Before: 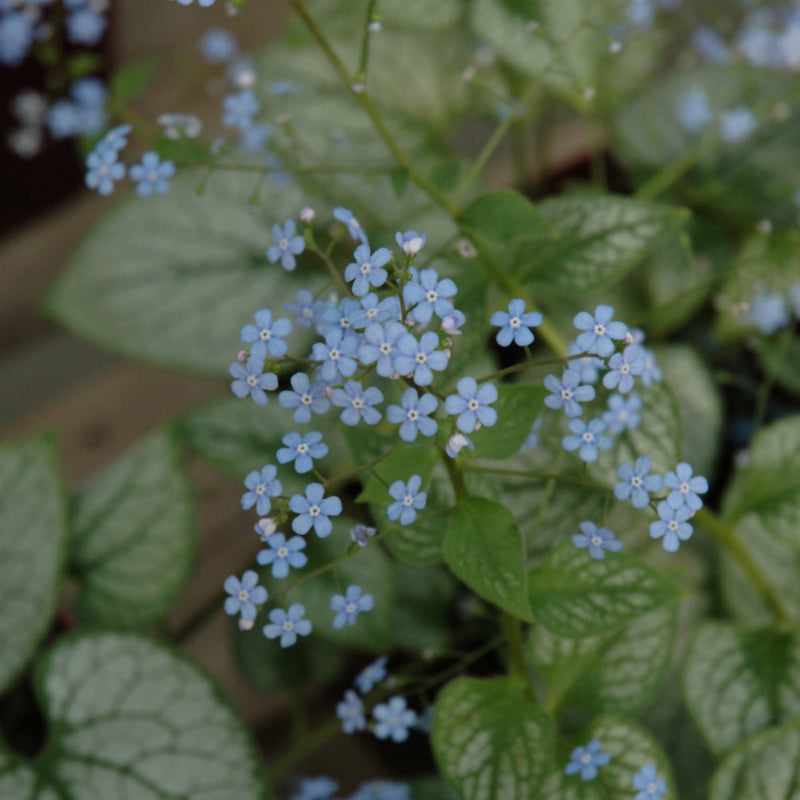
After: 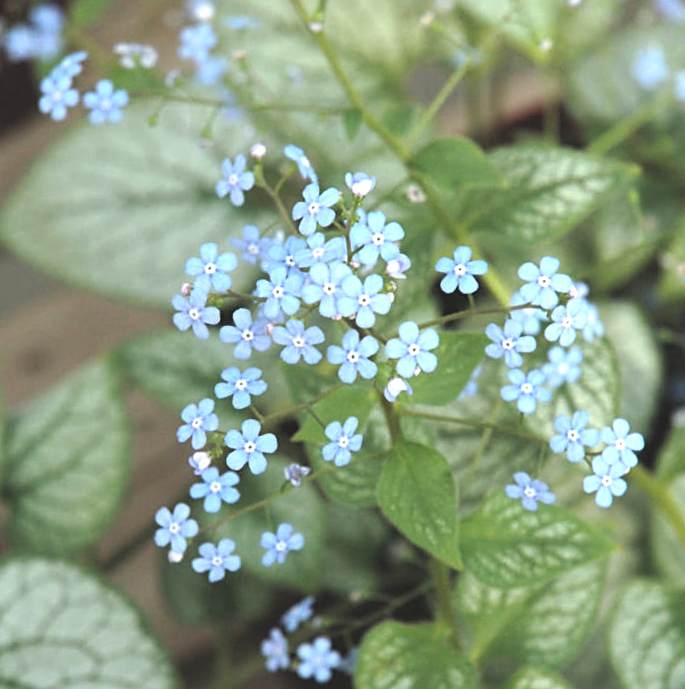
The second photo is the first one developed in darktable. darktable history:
crop and rotate: angle -3.06°, left 5.208%, top 5.195%, right 4.648%, bottom 4.179%
contrast brightness saturation: brightness 0.271
sharpen: on, module defaults
color balance rgb: highlights gain › luminance 16.624%, highlights gain › chroma 2.88%, highlights gain › hue 261.52°, global offset › luminance 0.495%, global offset › hue 170.15°, perceptual saturation grading › global saturation 0.992%, perceptual brilliance grading › highlights 47.263%, perceptual brilliance grading › mid-tones 22.94%, perceptual brilliance grading › shadows -5.66%
